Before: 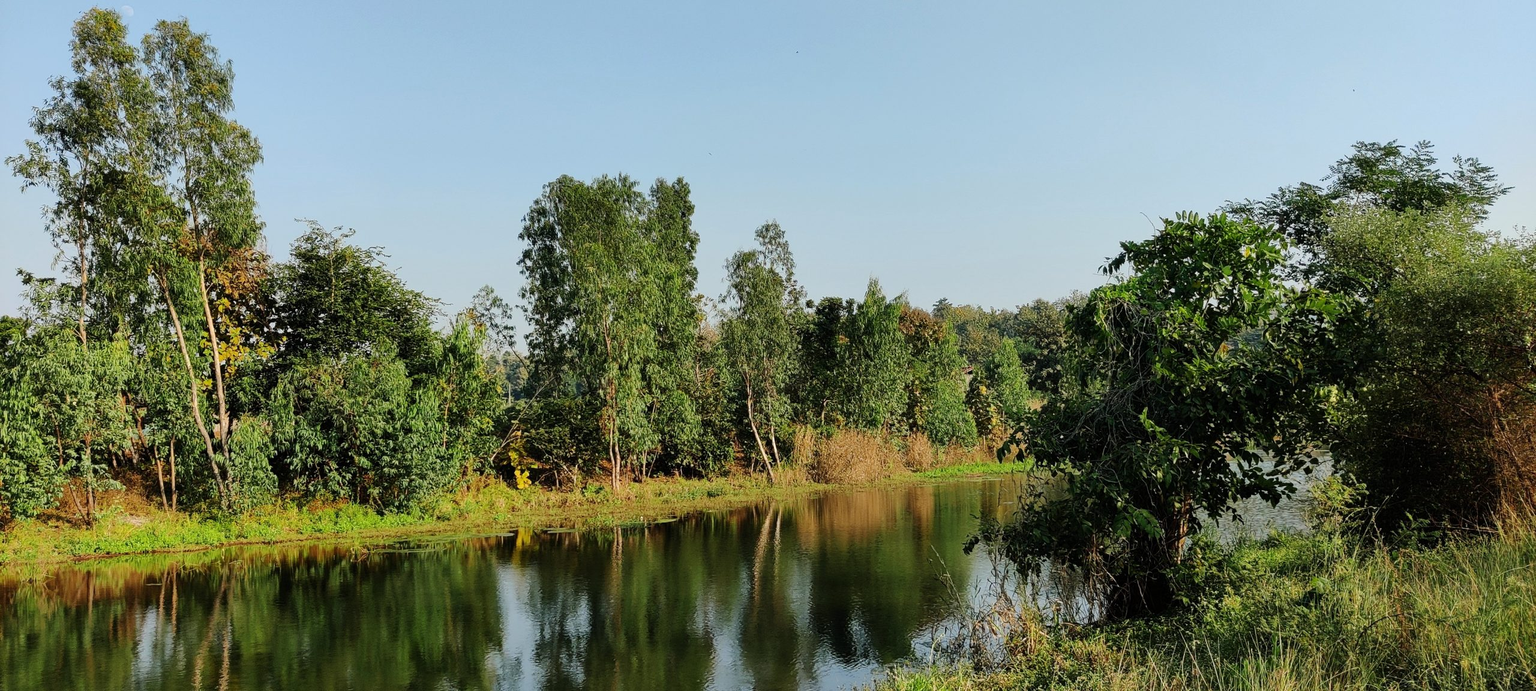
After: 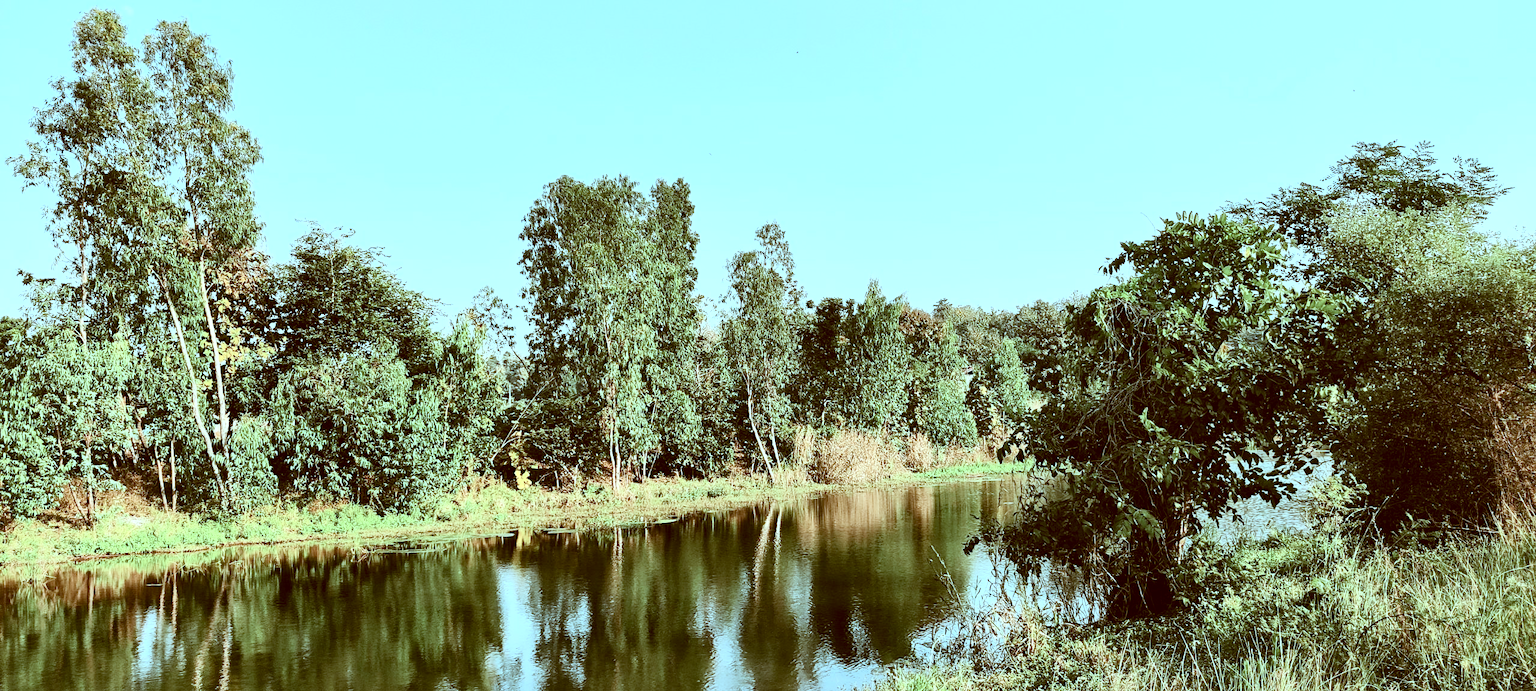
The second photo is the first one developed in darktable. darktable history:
local contrast: mode bilateral grid, contrast 25, coarseness 60, detail 152%, midtone range 0.2
contrast brightness saturation: contrast 0.42, brightness 0.561, saturation -0.208
color correction: highlights a* -14.3, highlights b* -16.46, shadows a* 10, shadows b* 29.47
